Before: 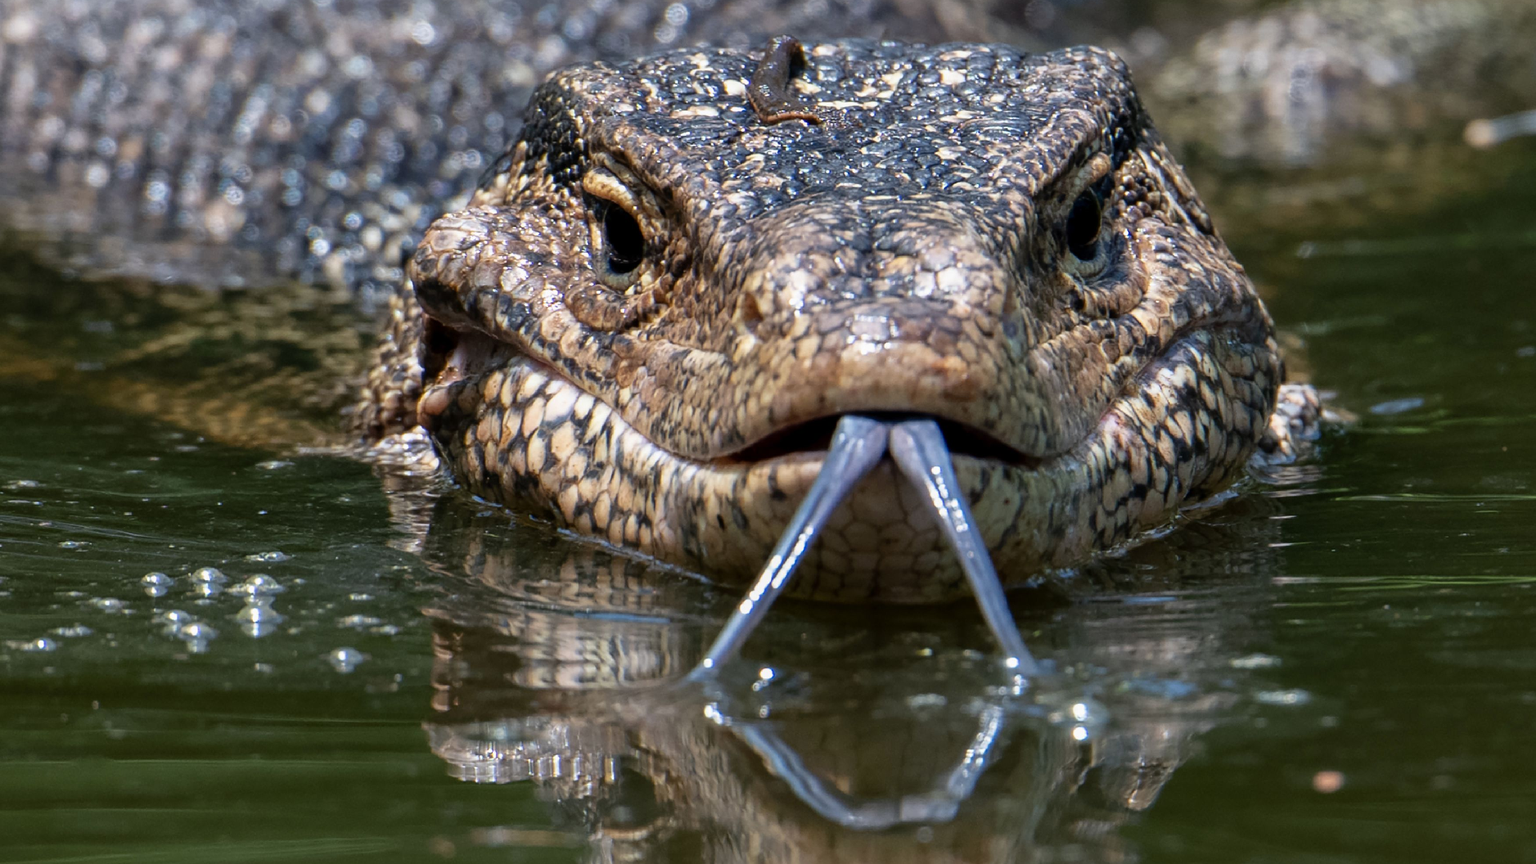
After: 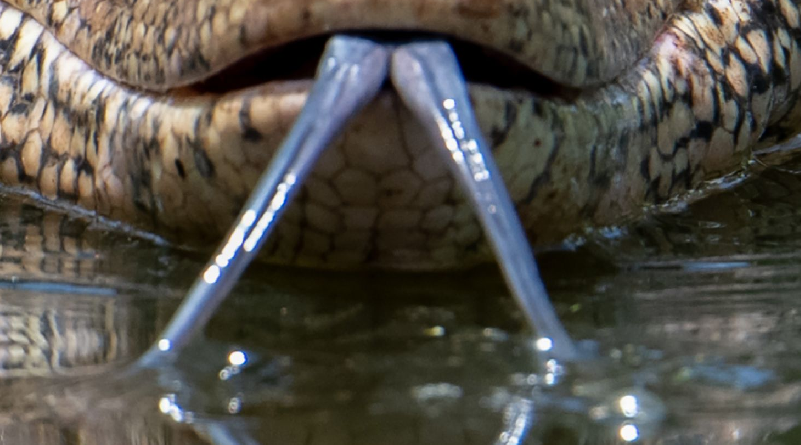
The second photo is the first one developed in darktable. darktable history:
crop: left 37.582%, top 44.85%, right 20.68%, bottom 13.863%
